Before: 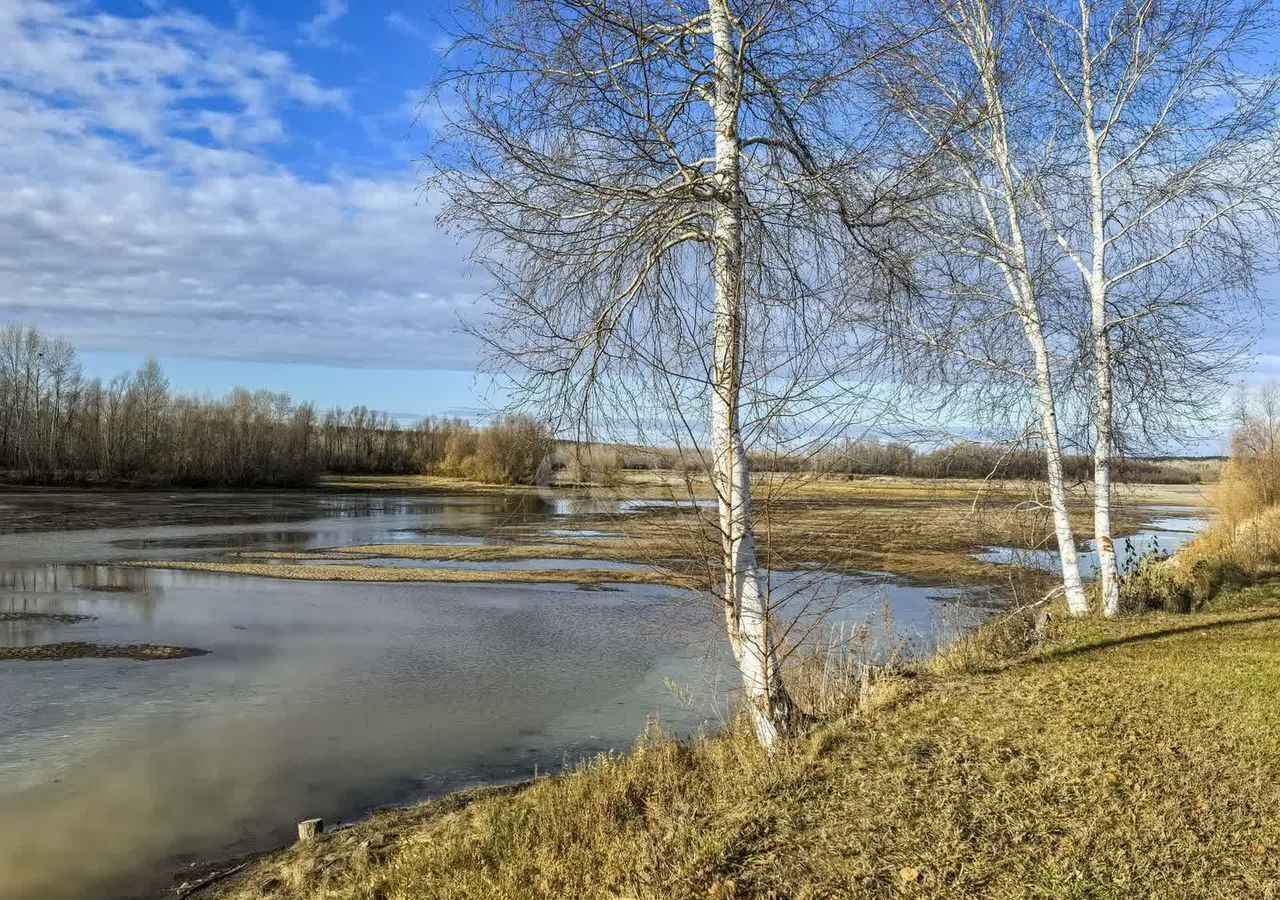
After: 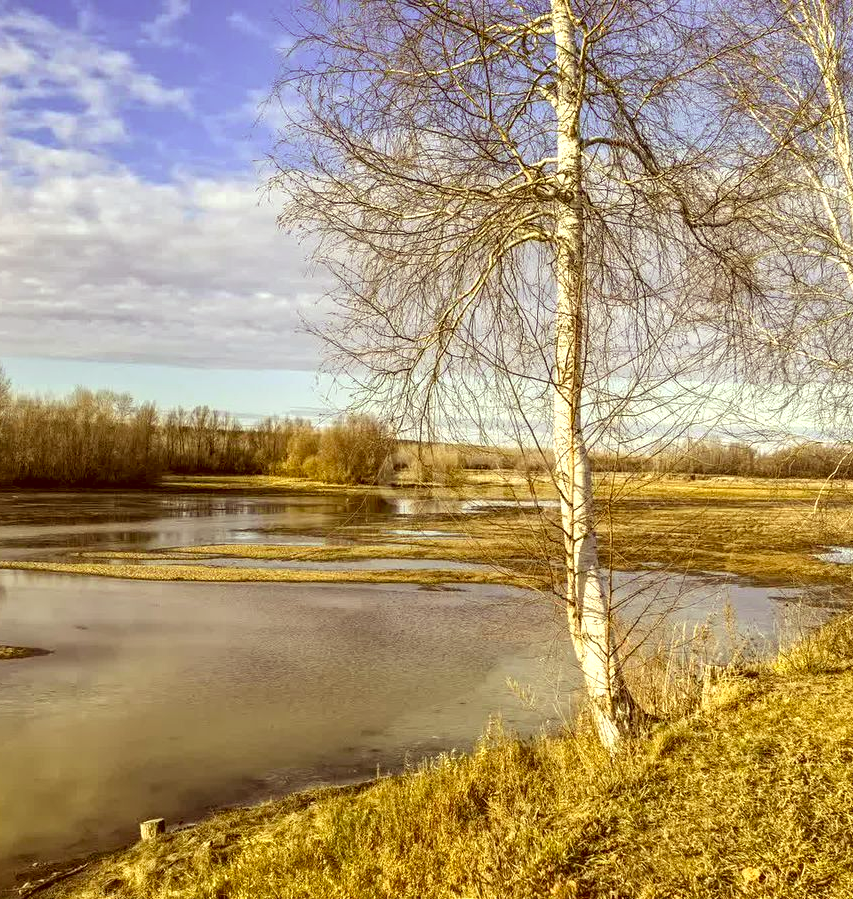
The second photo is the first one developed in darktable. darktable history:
exposure: black level correction 0.001, exposure 0.499 EV, compensate highlight preservation false
crop and rotate: left 12.411%, right 20.941%
color correction: highlights a* 0.974, highlights b* 24.28, shadows a* 15.44, shadows b* 24.31
